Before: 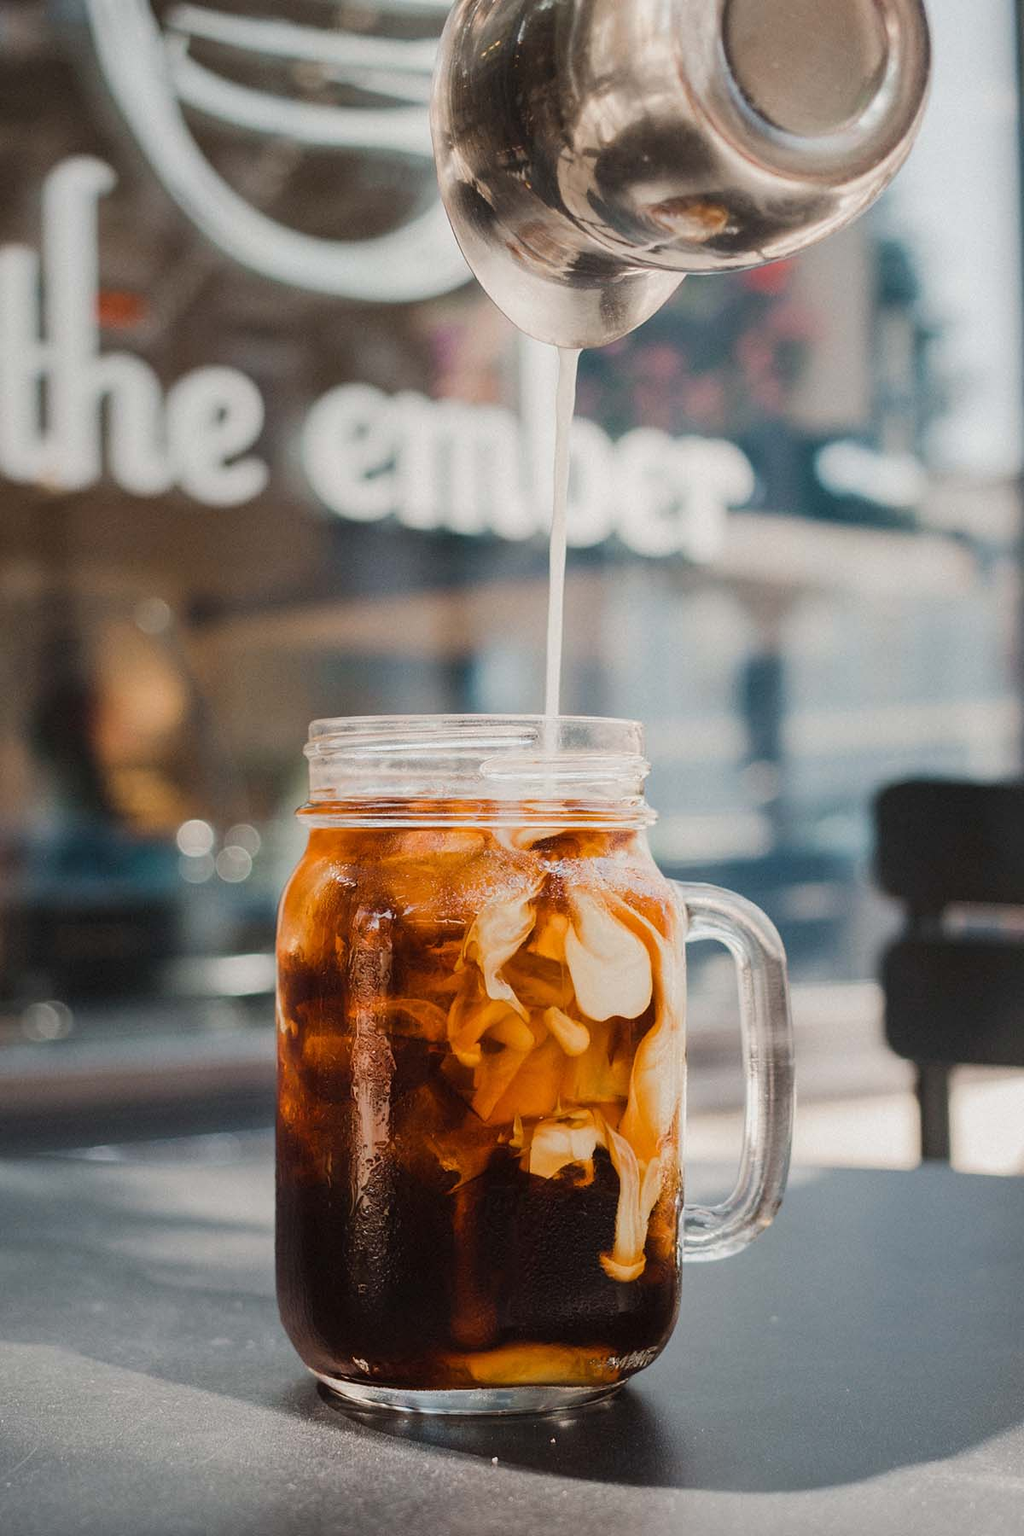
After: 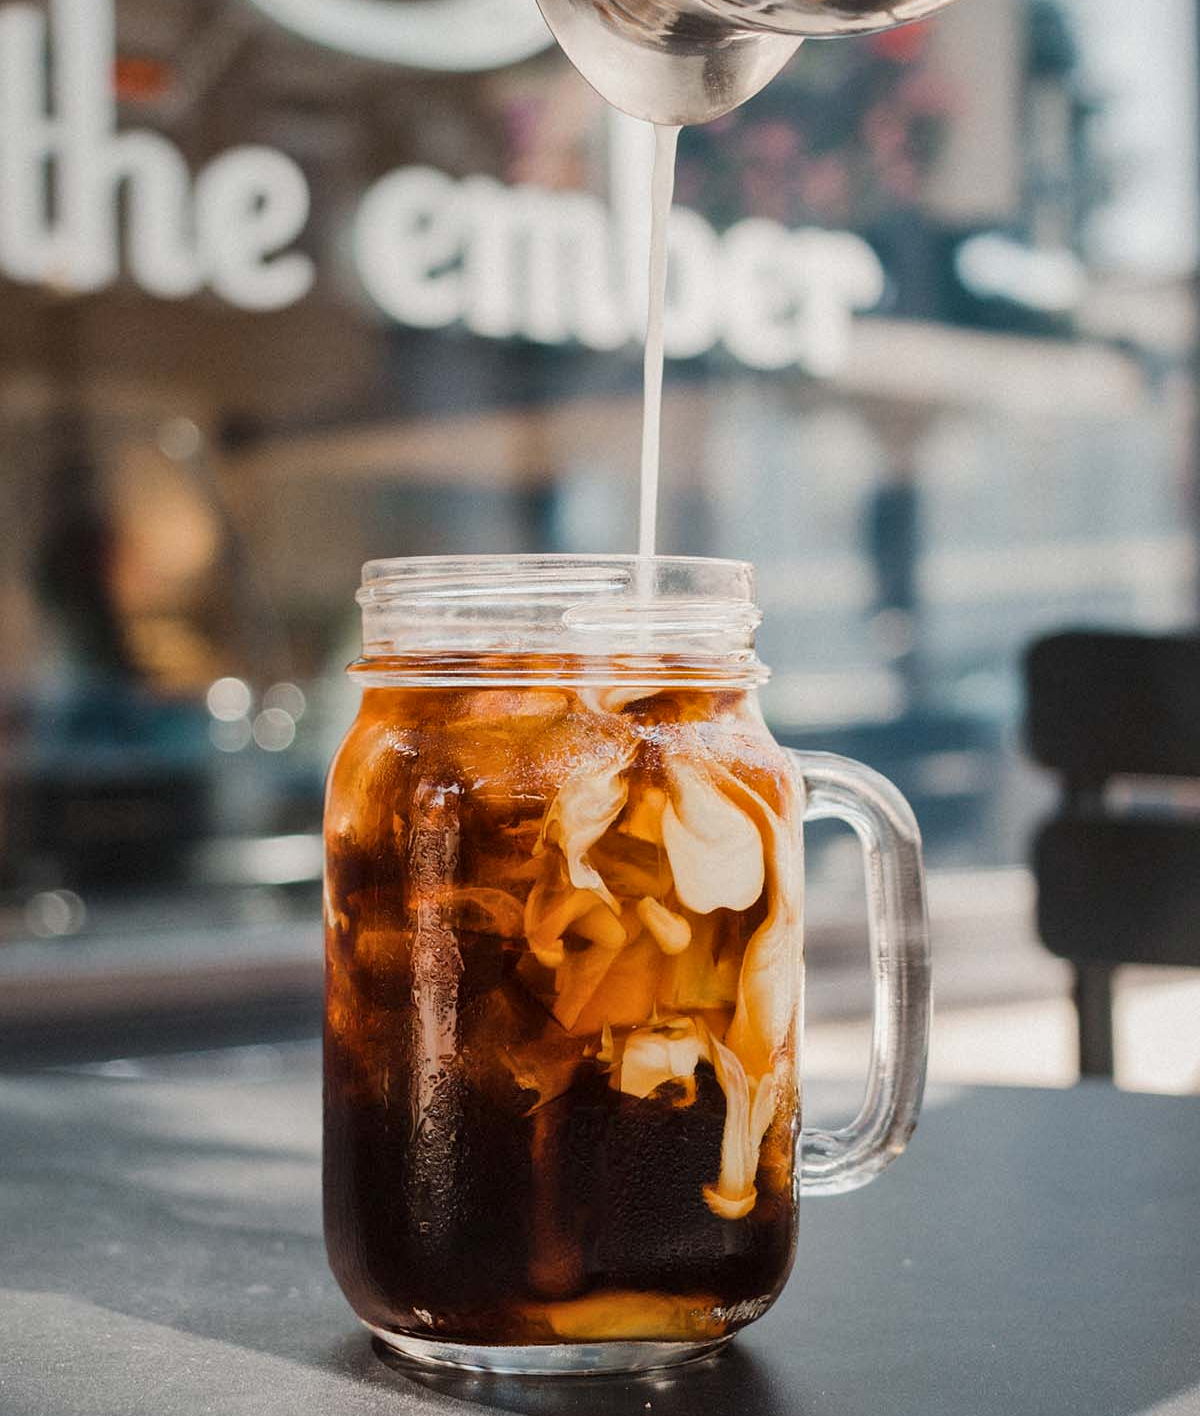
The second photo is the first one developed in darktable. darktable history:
crop and rotate: top 15.774%, bottom 5.506%
local contrast: mode bilateral grid, contrast 20, coarseness 50, detail 130%, midtone range 0.2
